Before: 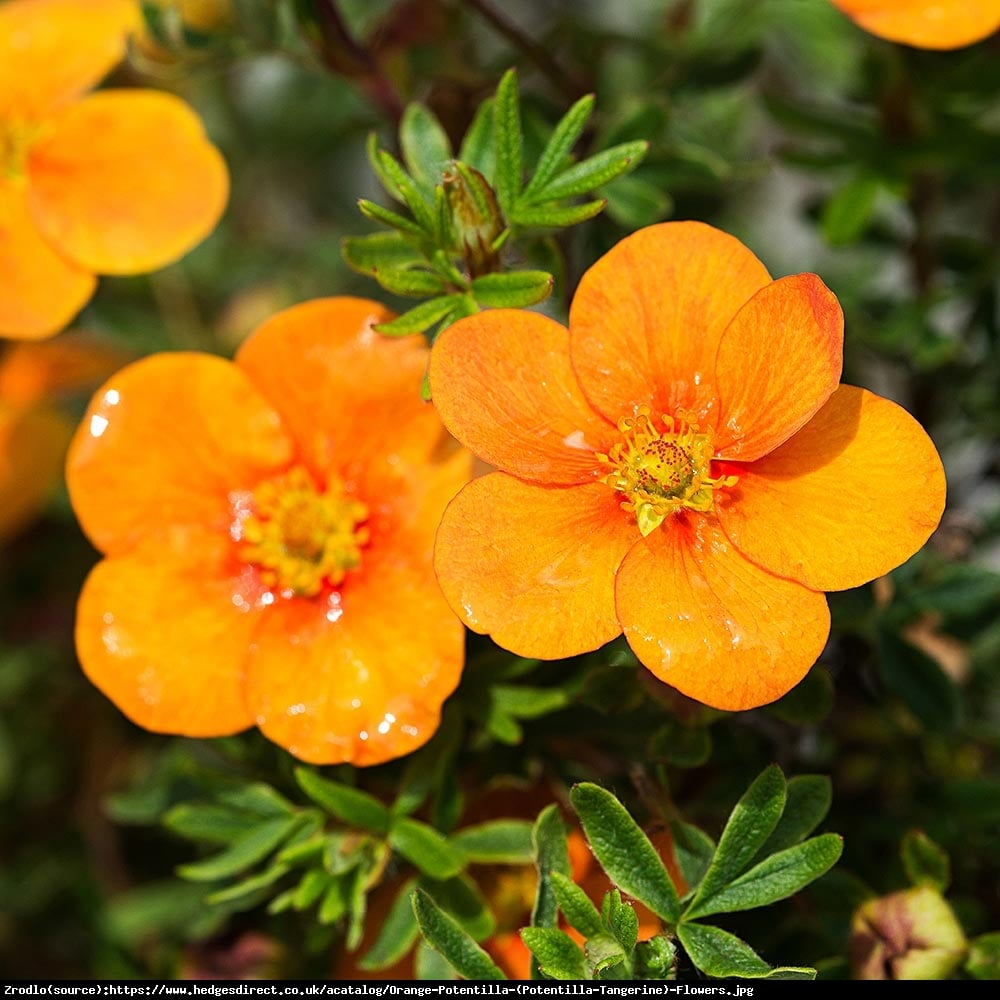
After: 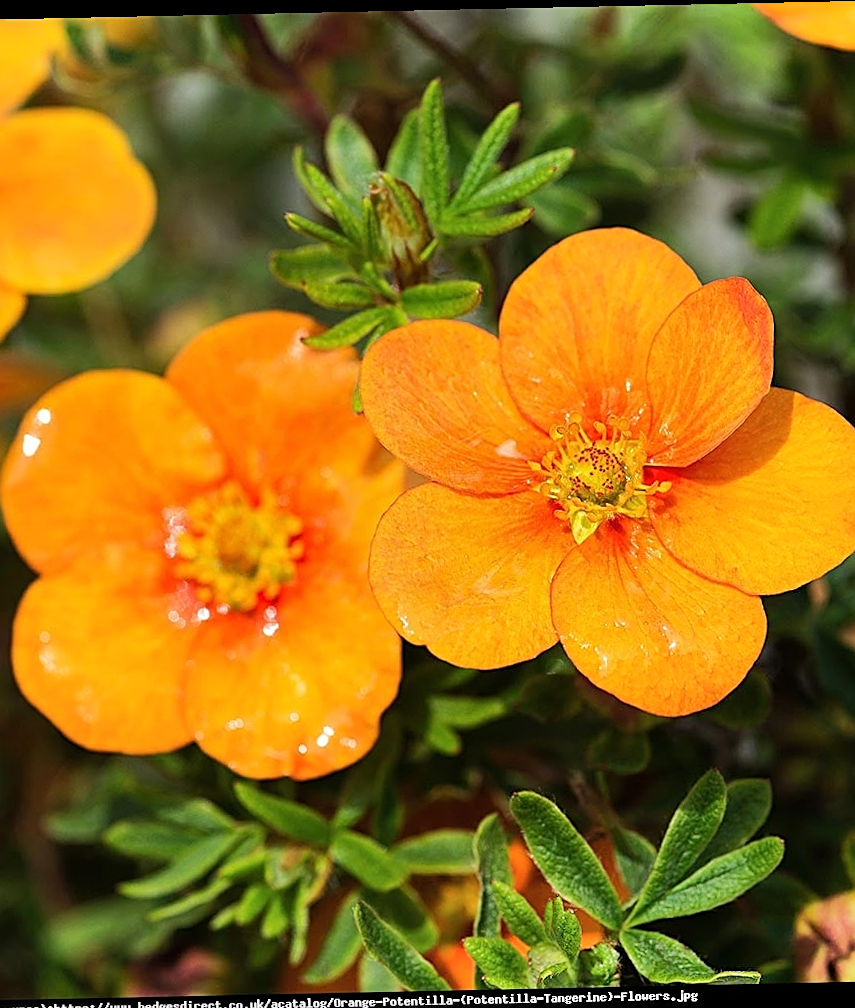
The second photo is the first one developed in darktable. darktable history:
rotate and perspective: rotation -1.24°, automatic cropping off
sharpen: on, module defaults
crop: left 7.598%, right 7.873%
shadows and highlights: radius 264.75, soften with gaussian
